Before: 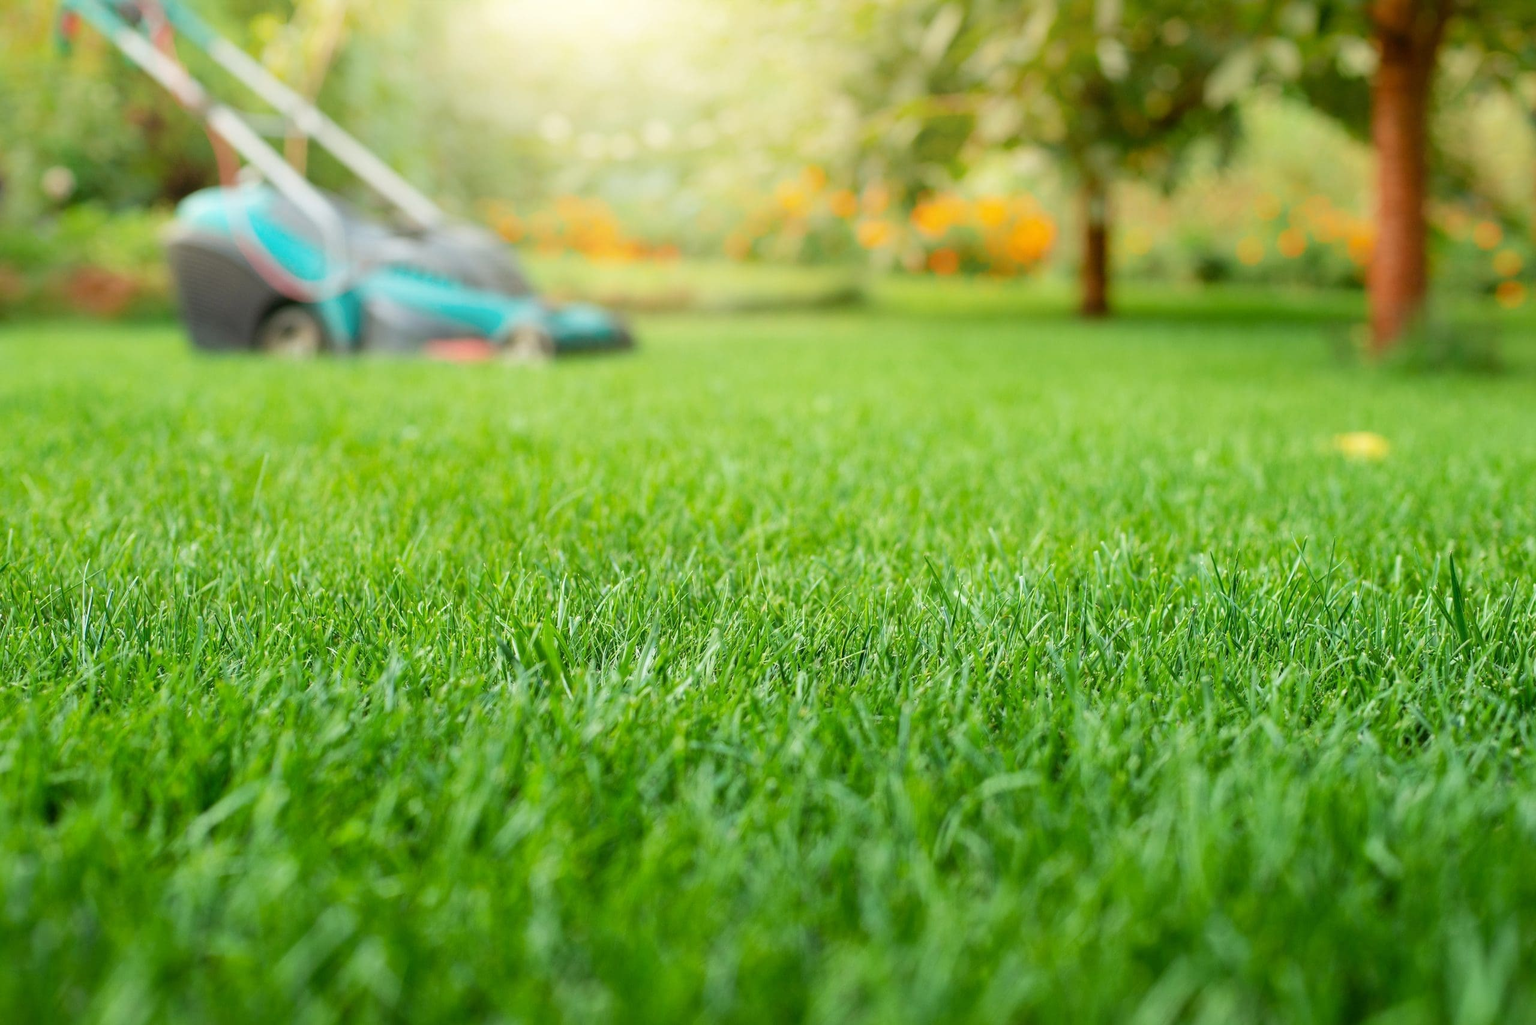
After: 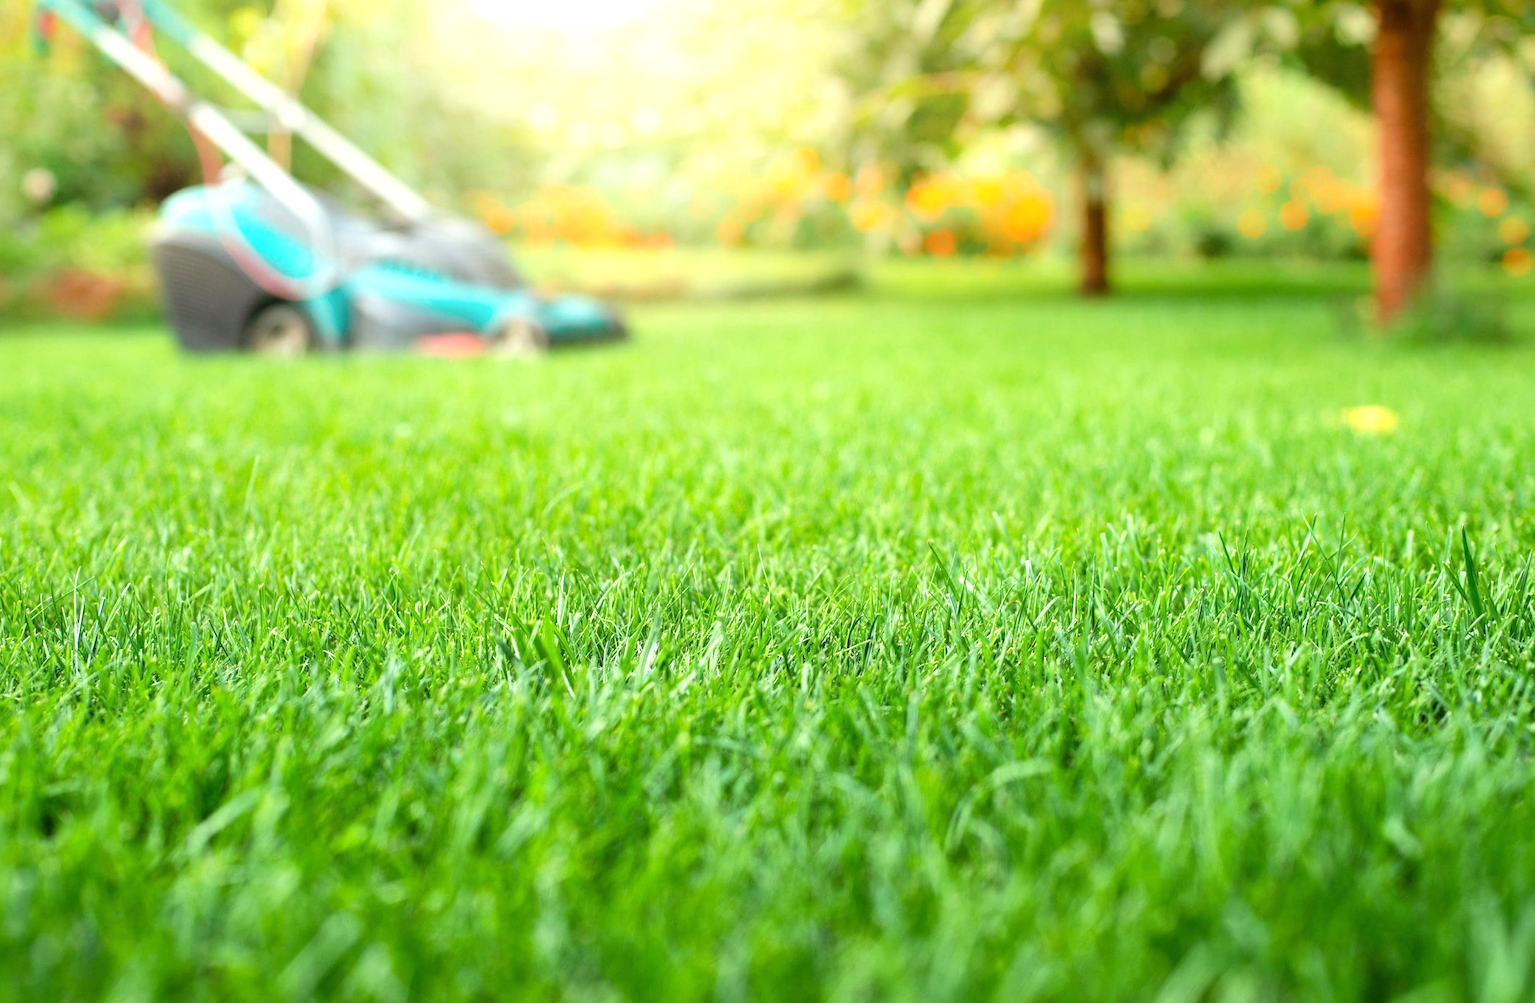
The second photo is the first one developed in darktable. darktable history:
exposure: black level correction 0, exposure 0.6 EV, compensate highlight preservation false
rotate and perspective: rotation -1.42°, crop left 0.016, crop right 0.984, crop top 0.035, crop bottom 0.965
